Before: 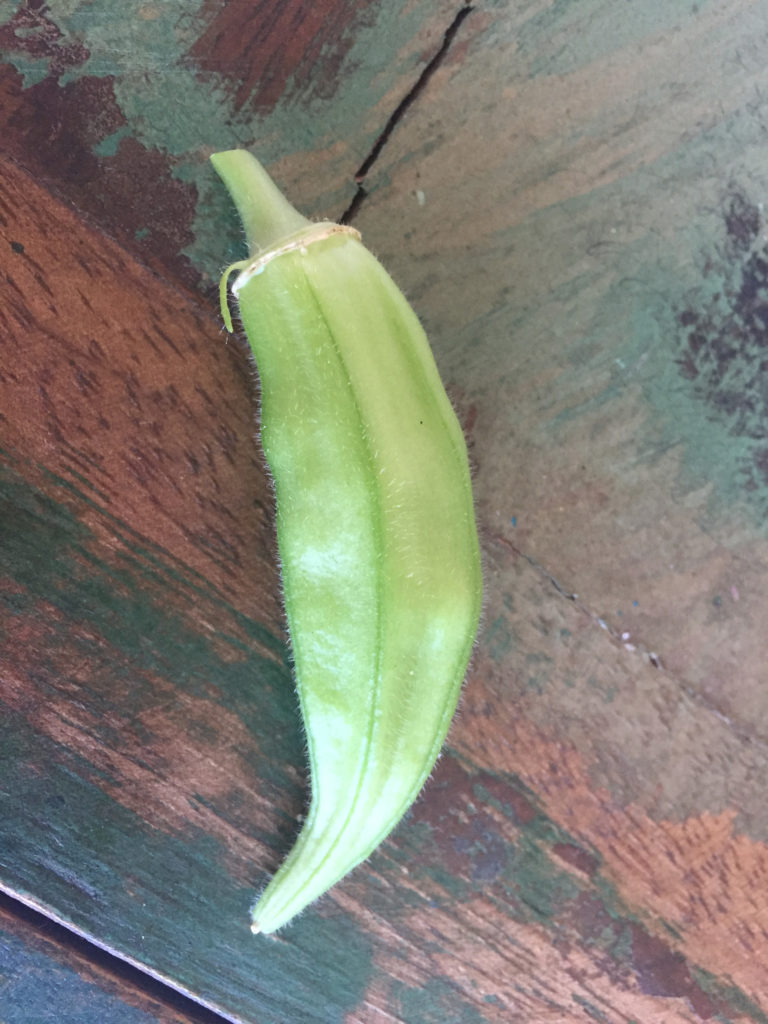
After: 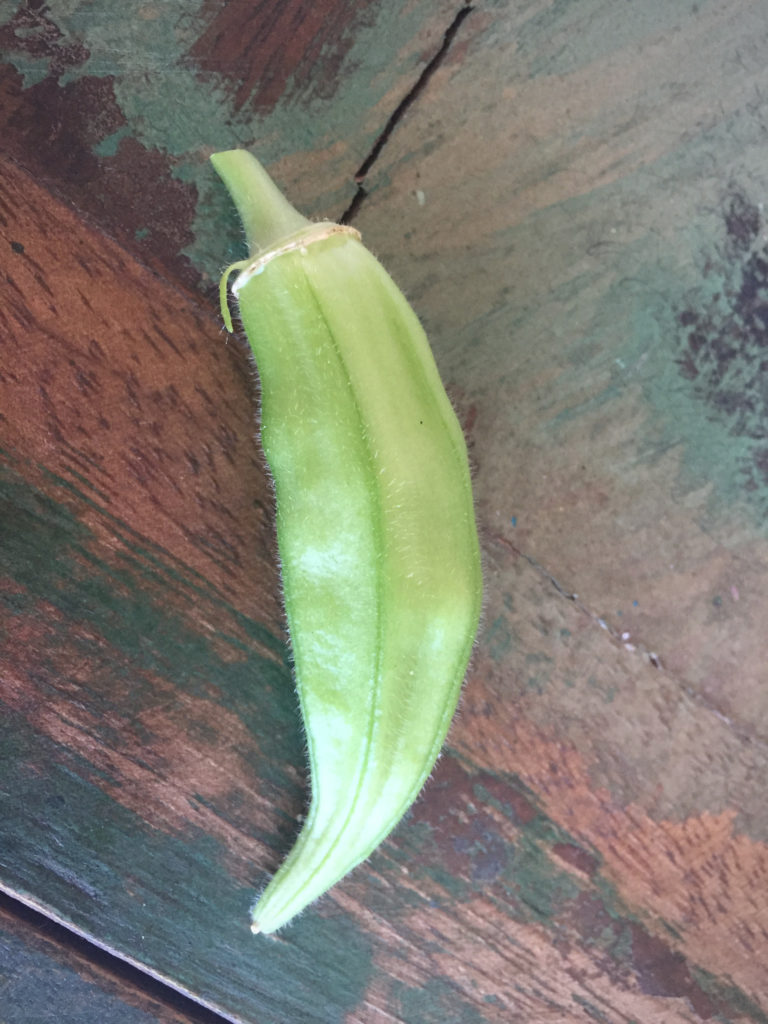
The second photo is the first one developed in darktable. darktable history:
vignetting: fall-off radius 60.39%
